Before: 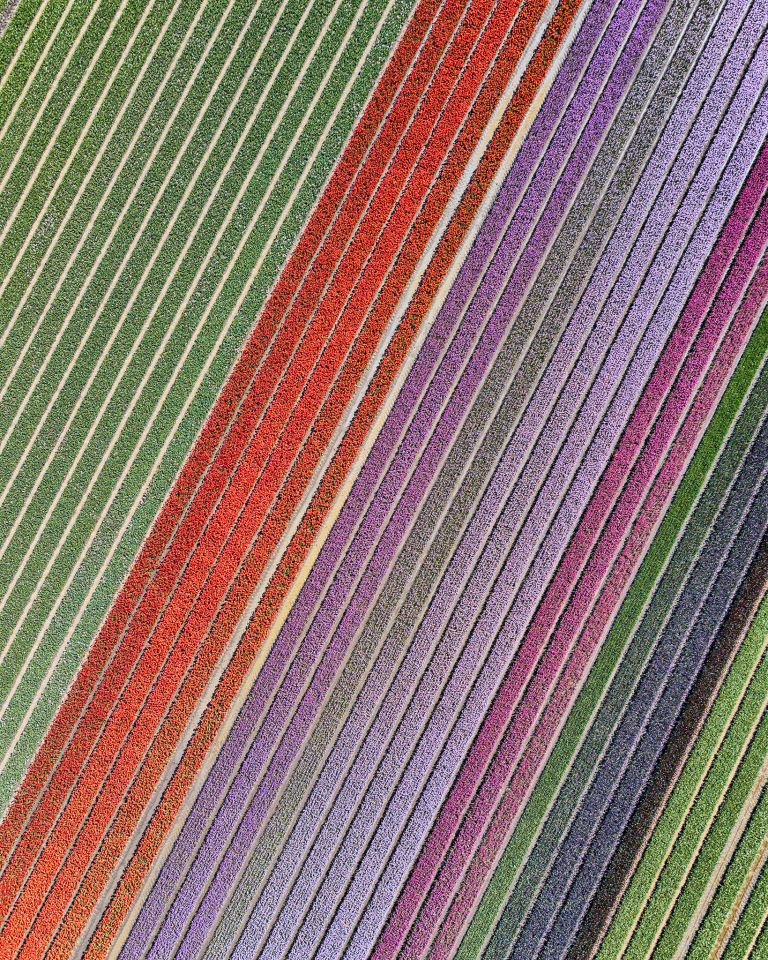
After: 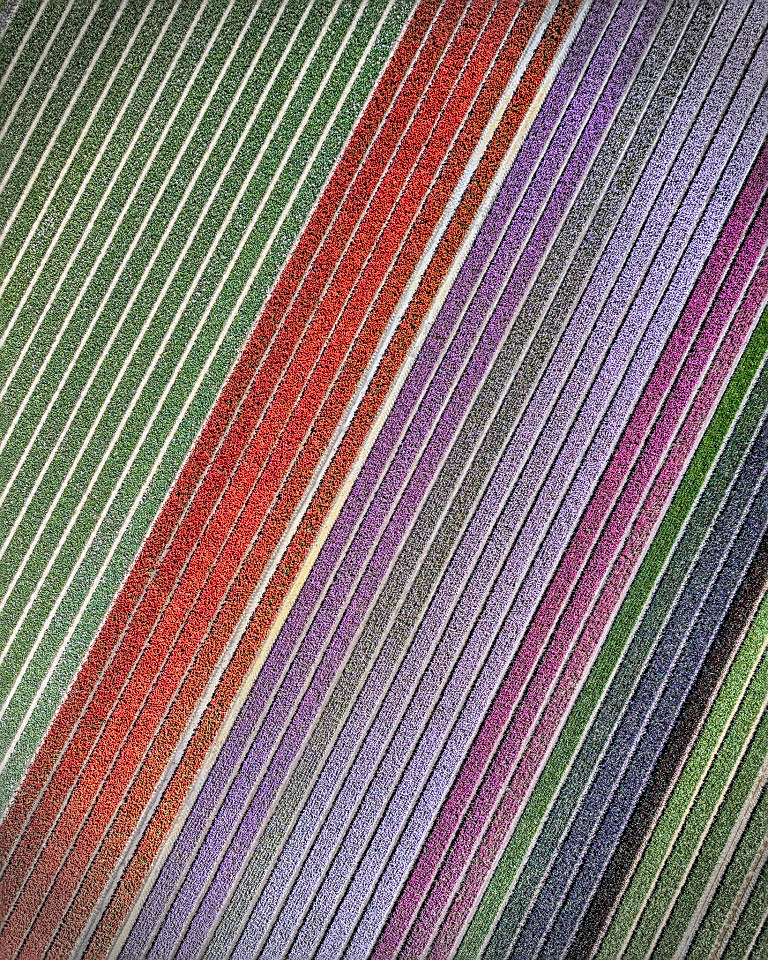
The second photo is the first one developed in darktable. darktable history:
white balance: red 0.976, blue 1.04
tone equalizer: -8 EV -0.55 EV
contrast equalizer: octaves 7, y [[0.6 ×6], [0.55 ×6], [0 ×6], [0 ×6], [0 ×6]], mix 0.3
sharpen: on, module defaults
vignetting: fall-off start 88.03%, fall-off radius 24.9%
local contrast: highlights 61%, detail 143%, midtone range 0.428
